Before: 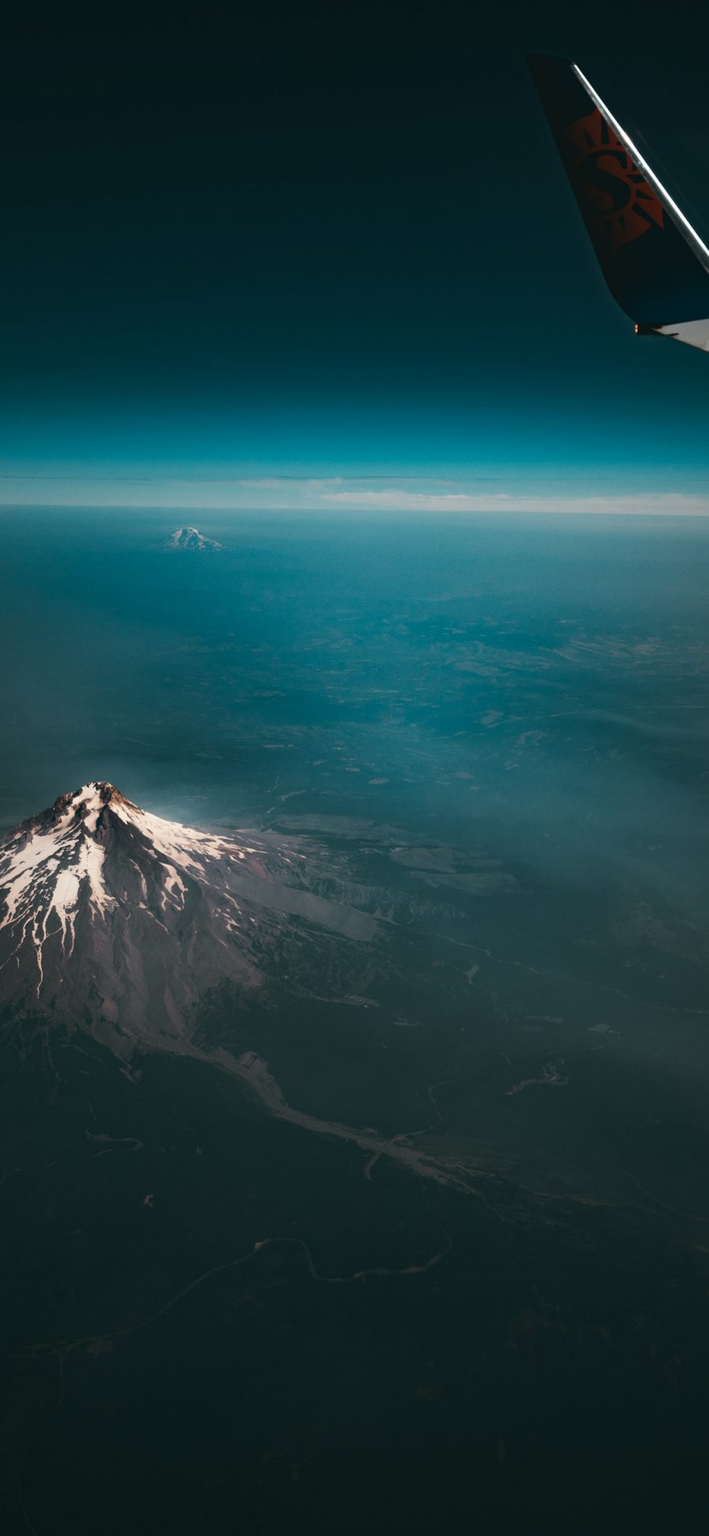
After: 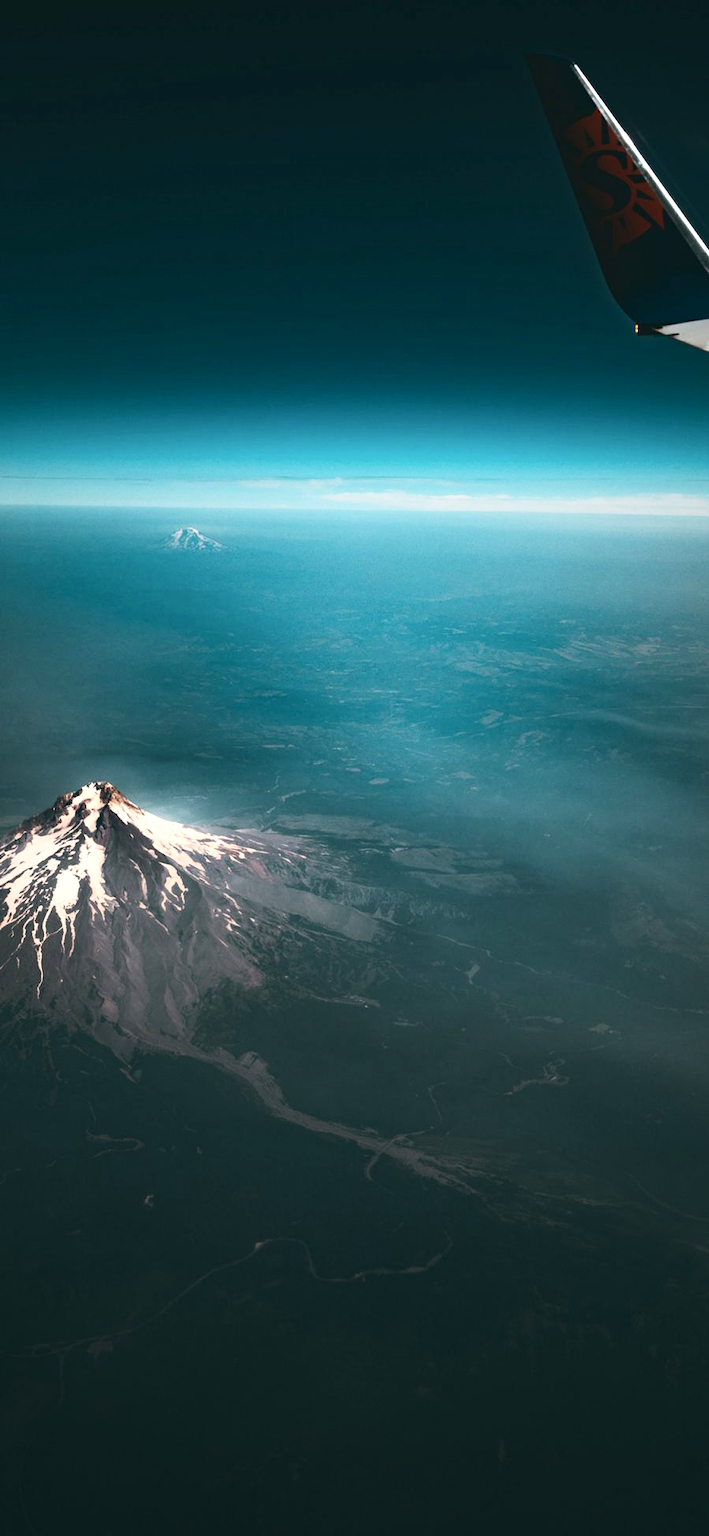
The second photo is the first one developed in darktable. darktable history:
exposure: black level correction 0, exposure 0.691 EV, compensate highlight preservation false
contrast brightness saturation: contrast 0.243, brightness 0.086
